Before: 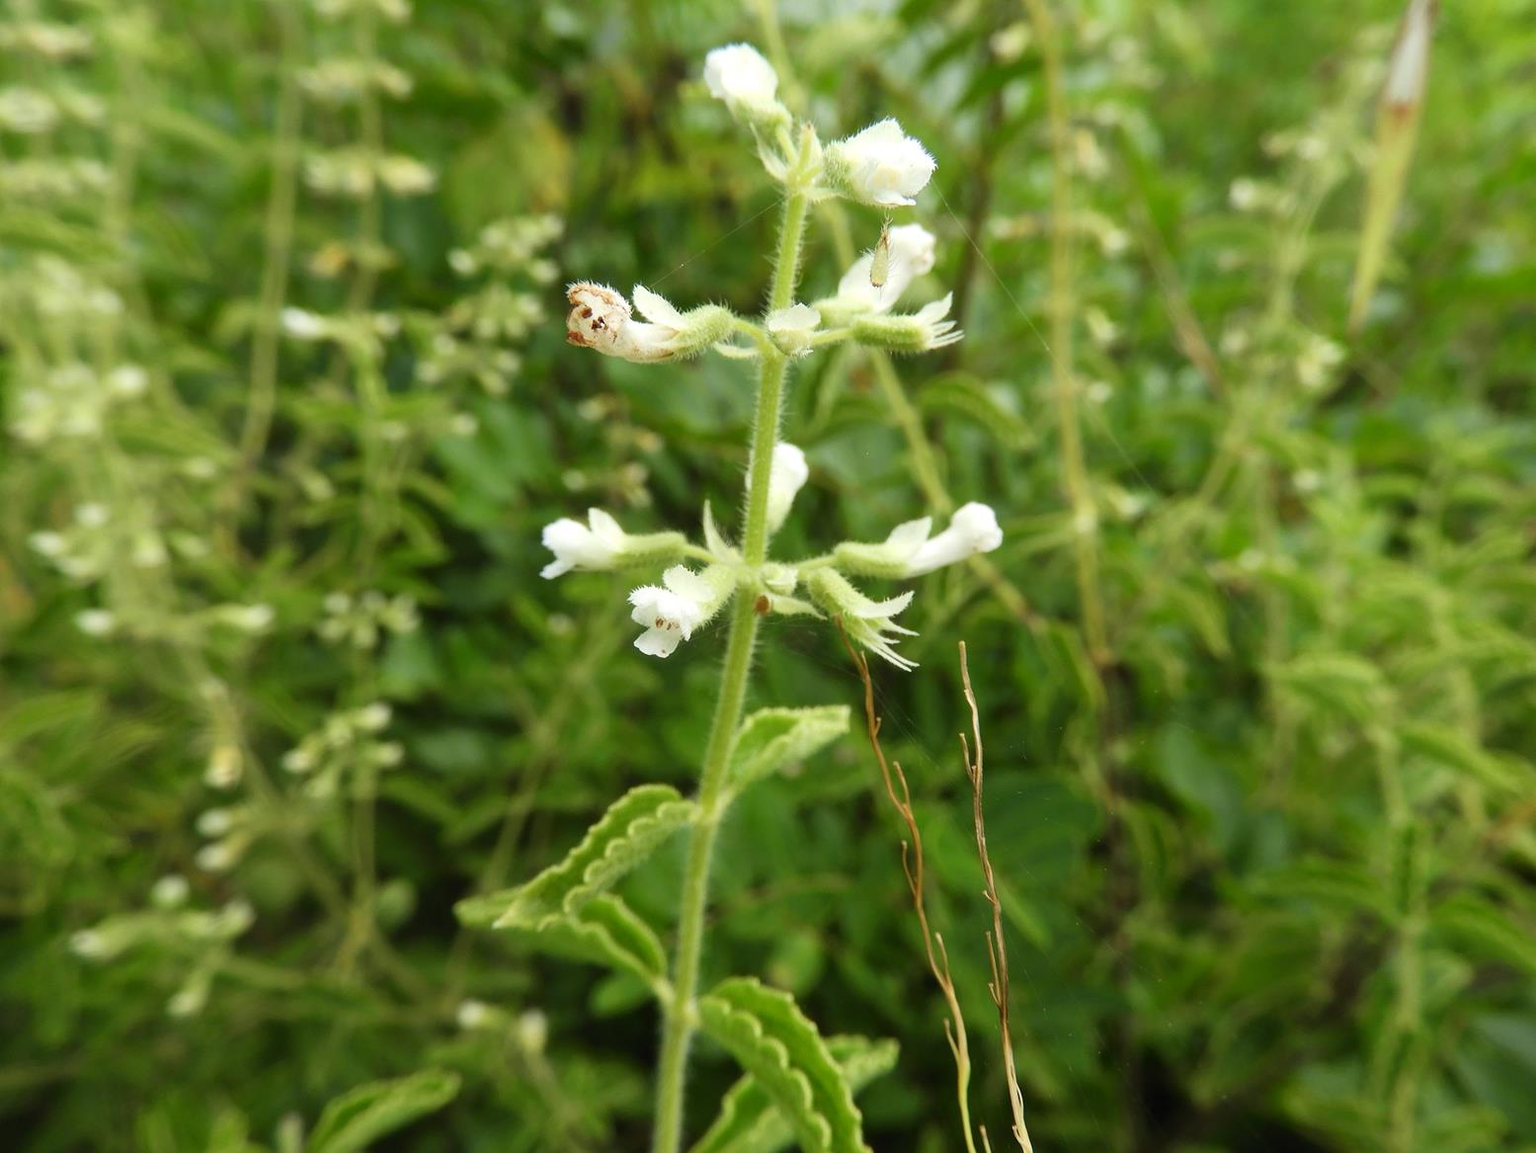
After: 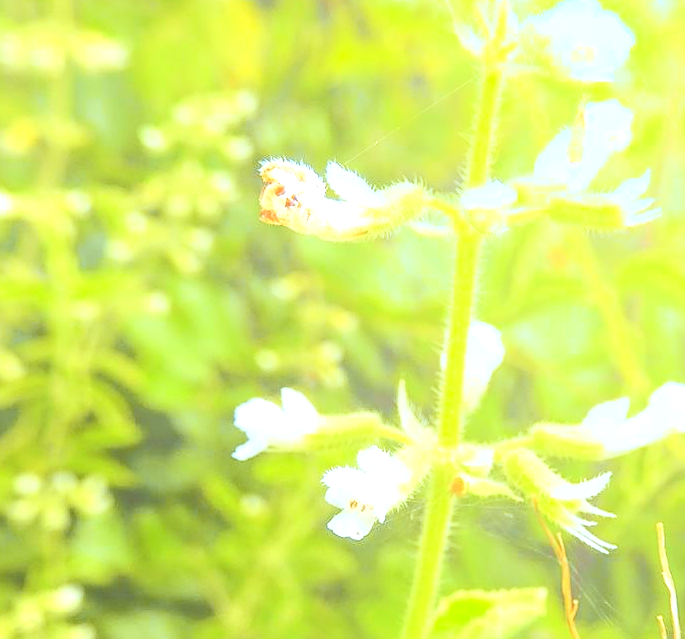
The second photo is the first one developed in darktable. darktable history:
crop: left 20.248%, top 10.86%, right 35.675%, bottom 34.321%
local contrast: on, module defaults
white balance: red 0.948, green 1.02, blue 1.176
tone curve: curves: ch0 [(0.017, 0) (0.107, 0.071) (0.295, 0.264) (0.447, 0.507) (0.54, 0.618) (0.733, 0.791) (0.879, 0.898) (1, 0.97)]; ch1 [(0, 0) (0.393, 0.415) (0.447, 0.448) (0.485, 0.497) (0.523, 0.515) (0.544, 0.55) (0.59, 0.609) (0.686, 0.686) (1, 1)]; ch2 [(0, 0) (0.369, 0.388) (0.449, 0.431) (0.499, 0.5) (0.521, 0.505) (0.53, 0.538) (0.579, 0.601) (0.669, 0.733) (1, 1)], color space Lab, independent channels, preserve colors none
exposure: black level correction 0, exposure 1.1 EV, compensate exposure bias true, compensate highlight preservation false
bloom: size 38%, threshold 95%, strength 30%
sharpen: on, module defaults
